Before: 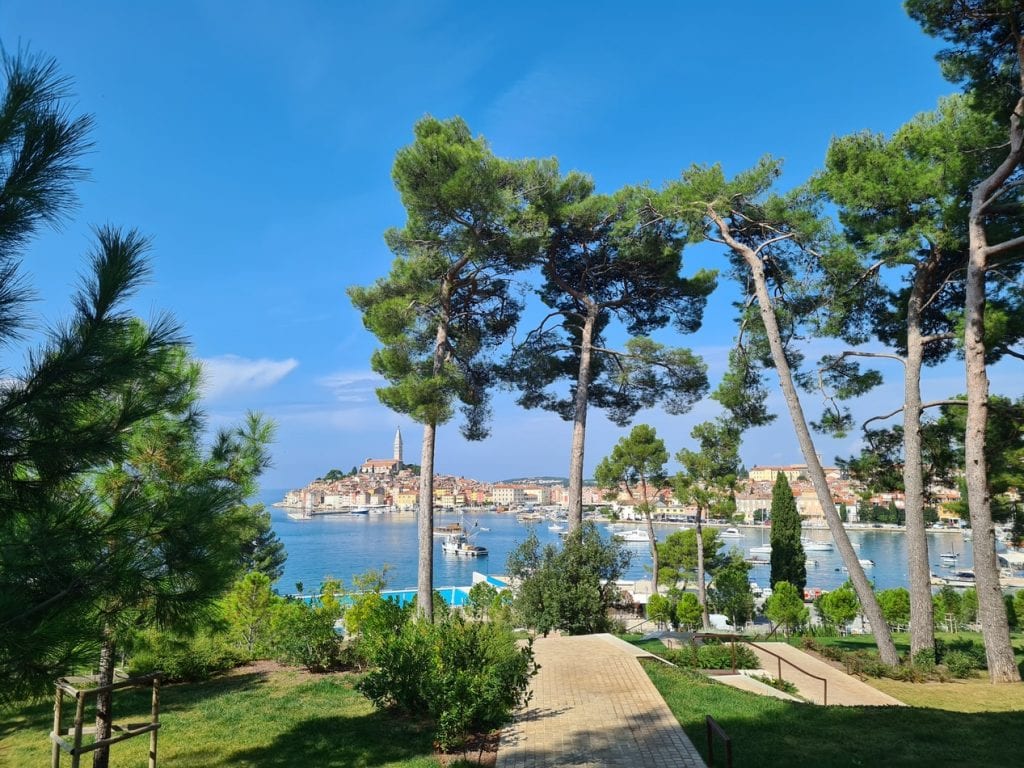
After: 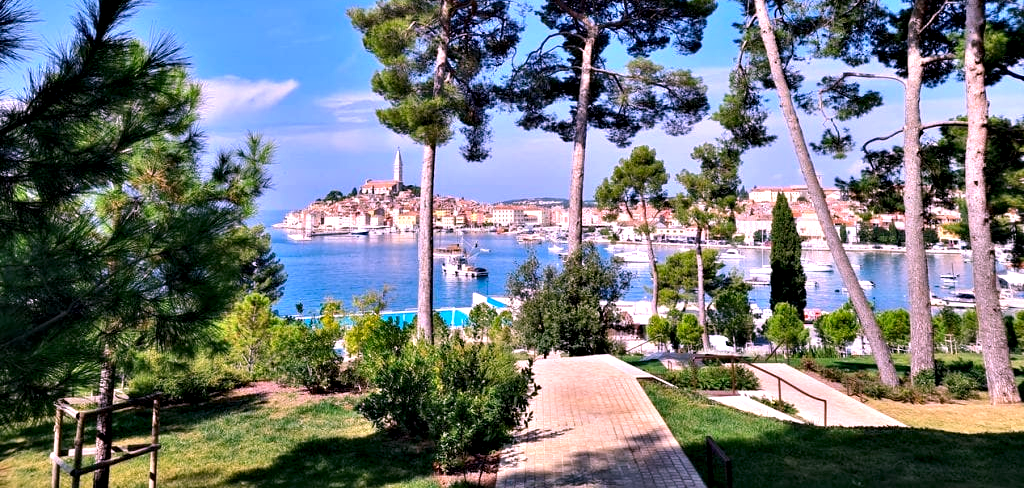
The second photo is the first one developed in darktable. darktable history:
crop and rotate: top 36.435%
color calibration: illuminant as shot in camera, x 0.358, y 0.373, temperature 4628.91 K
white balance: red 1.188, blue 1.11
contrast equalizer: octaves 7, y [[0.6 ×6], [0.55 ×6], [0 ×6], [0 ×6], [0 ×6]]
